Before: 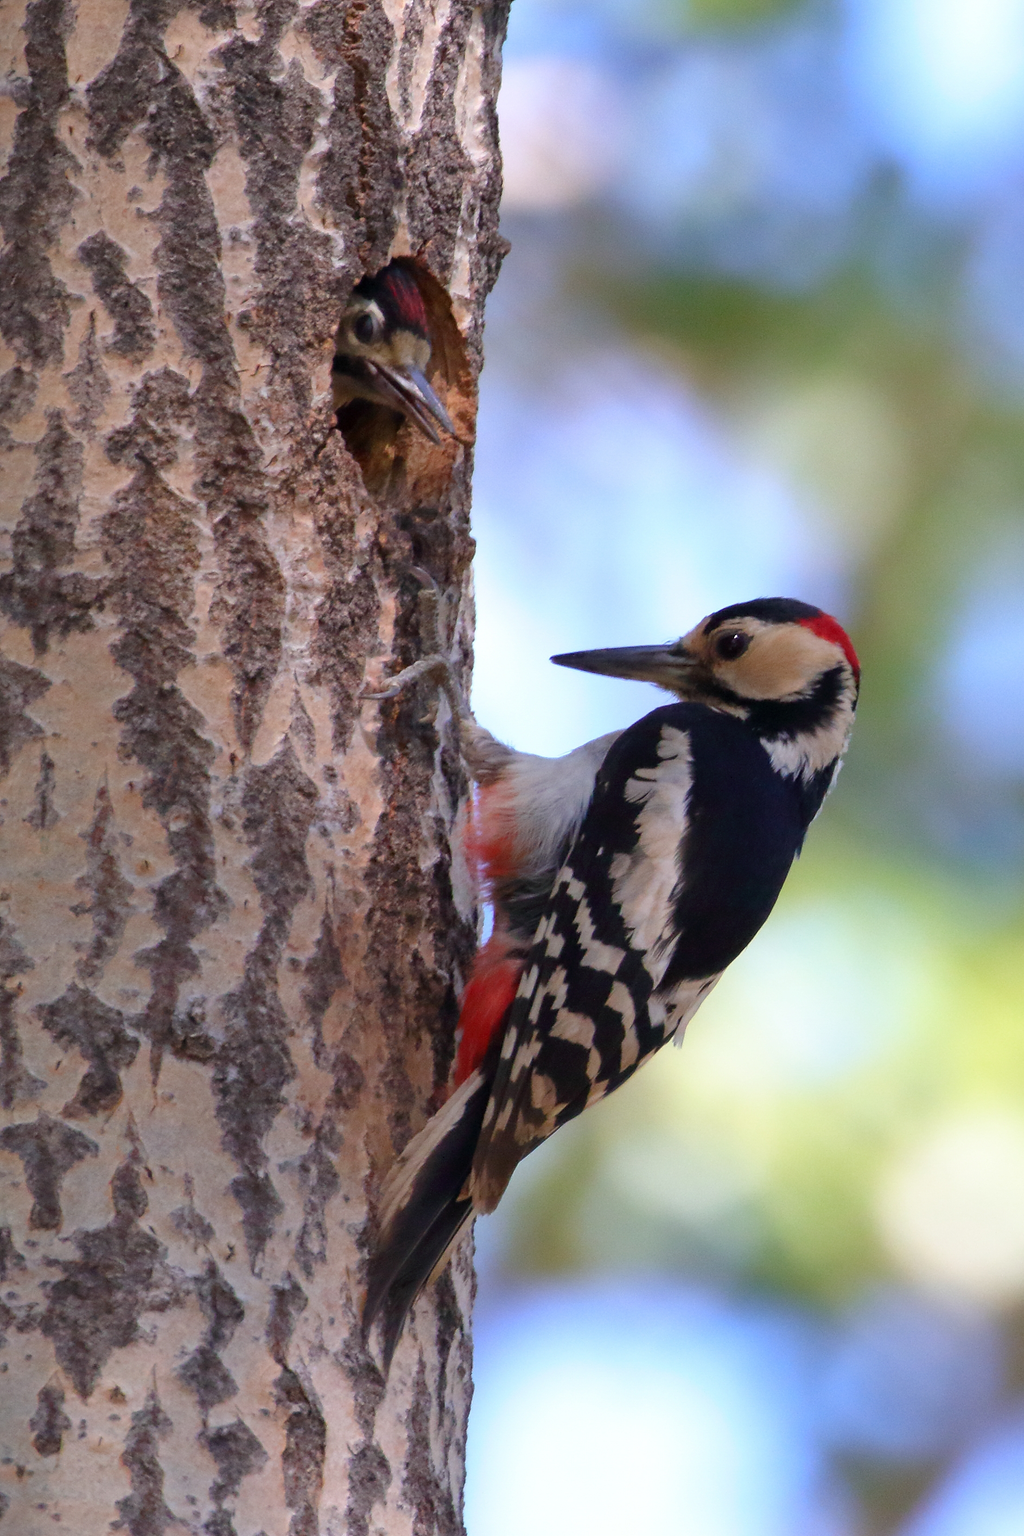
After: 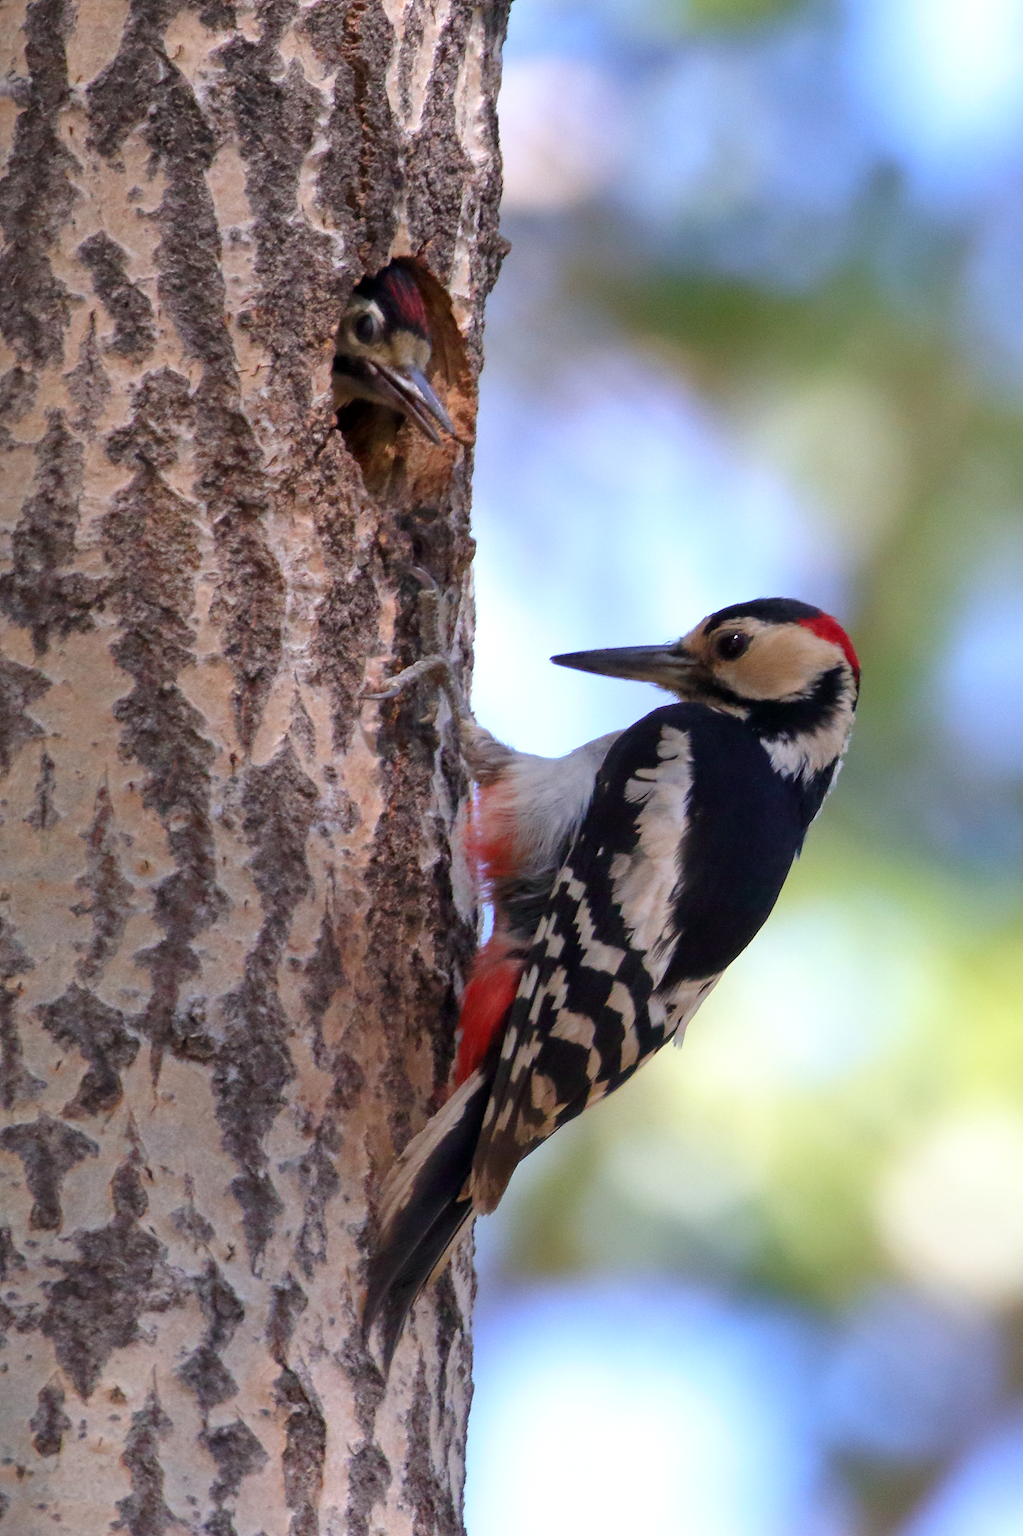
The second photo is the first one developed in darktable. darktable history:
local contrast: highlights 107%, shadows 97%, detail 119%, midtone range 0.2
